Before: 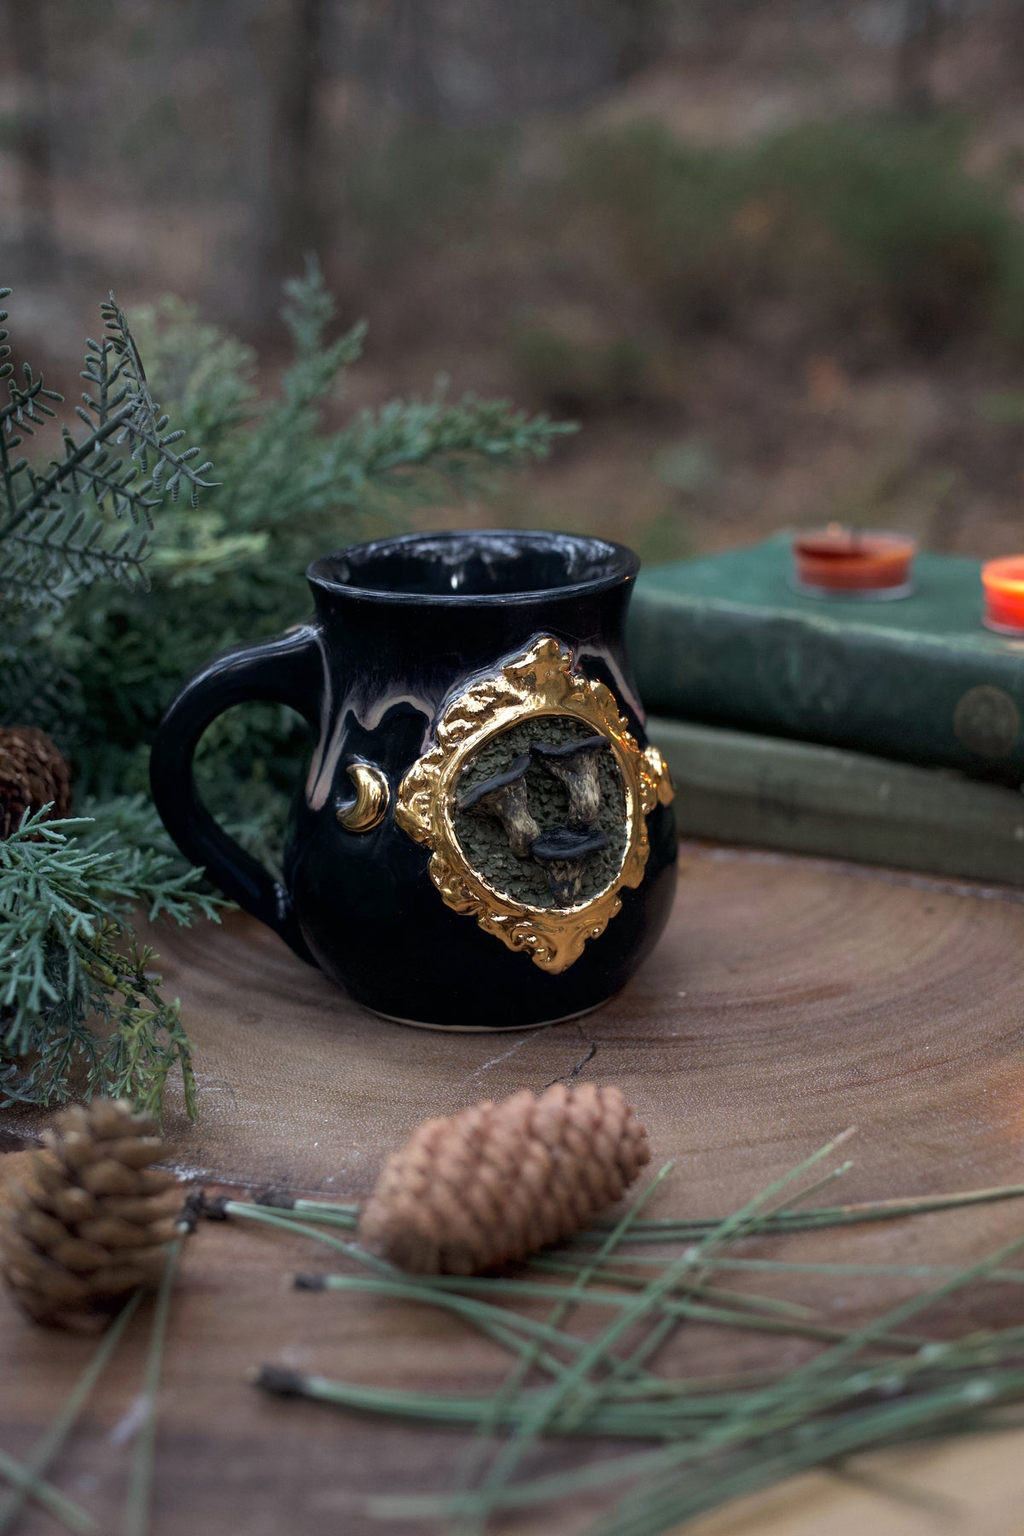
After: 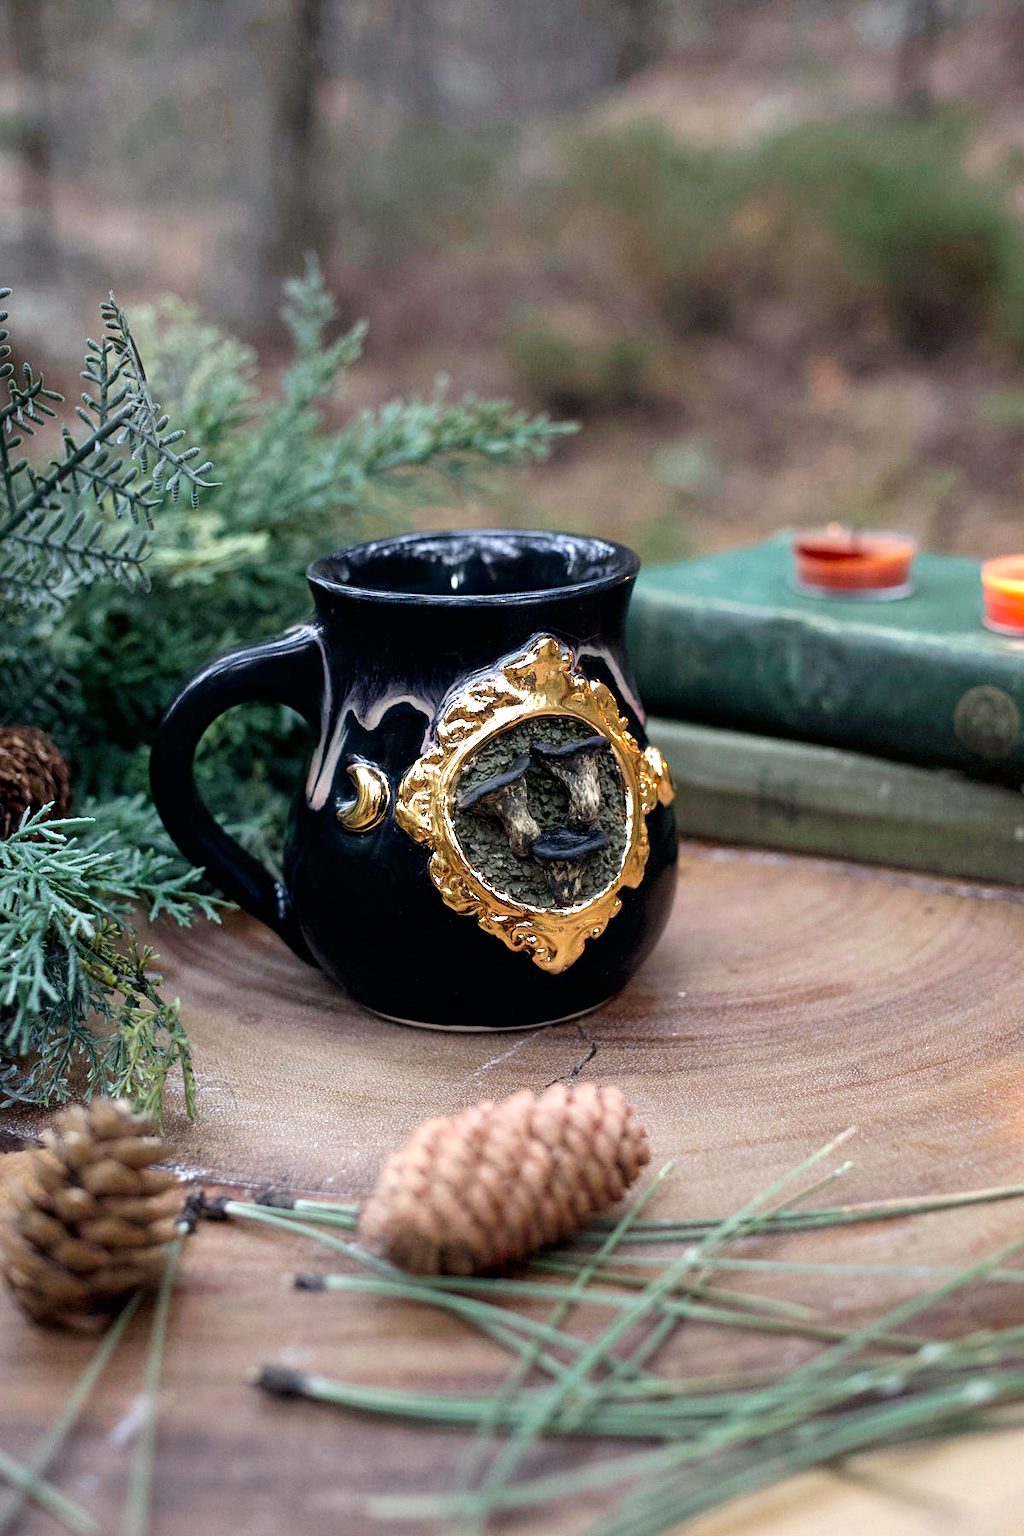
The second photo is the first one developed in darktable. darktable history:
tone curve: curves: ch0 [(0.003, 0) (0.066, 0.023) (0.149, 0.094) (0.264, 0.238) (0.395, 0.421) (0.517, 0.56) (0.688, 0.743) (0.813, 0.846) (1, 1)]; ch1 [(0, 0) (0.164, 0.115) (0.337, 0.332) (0.39, 0.398) (0.464, 0.461) (0.501, 0.5) (0.521, 0.535) (0.571, 0.588) (0.652, 0.681) (0.733, 0.749) (0.811, 0.796) (1, 1)]; ch2 [(0, 0) (0.337, 0.382) (0.464, 0.476) (0.501, 0.502) (0.527, 0.54) (0.556, 0.567) (0.6, 0.59) (0.687, 0.675) (1, 1)], preserve colors none
sharpen: amount 0.208
exposure: exposure 1 EV, compensate highlight preservation false
